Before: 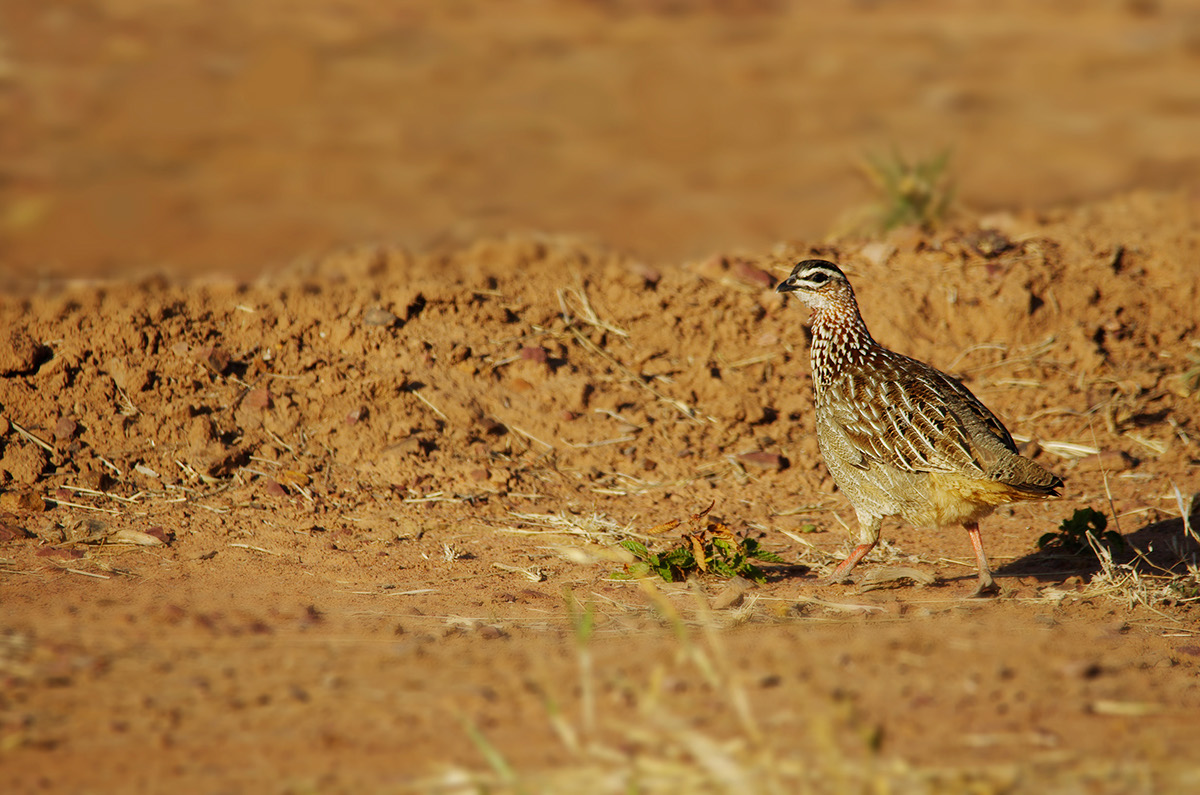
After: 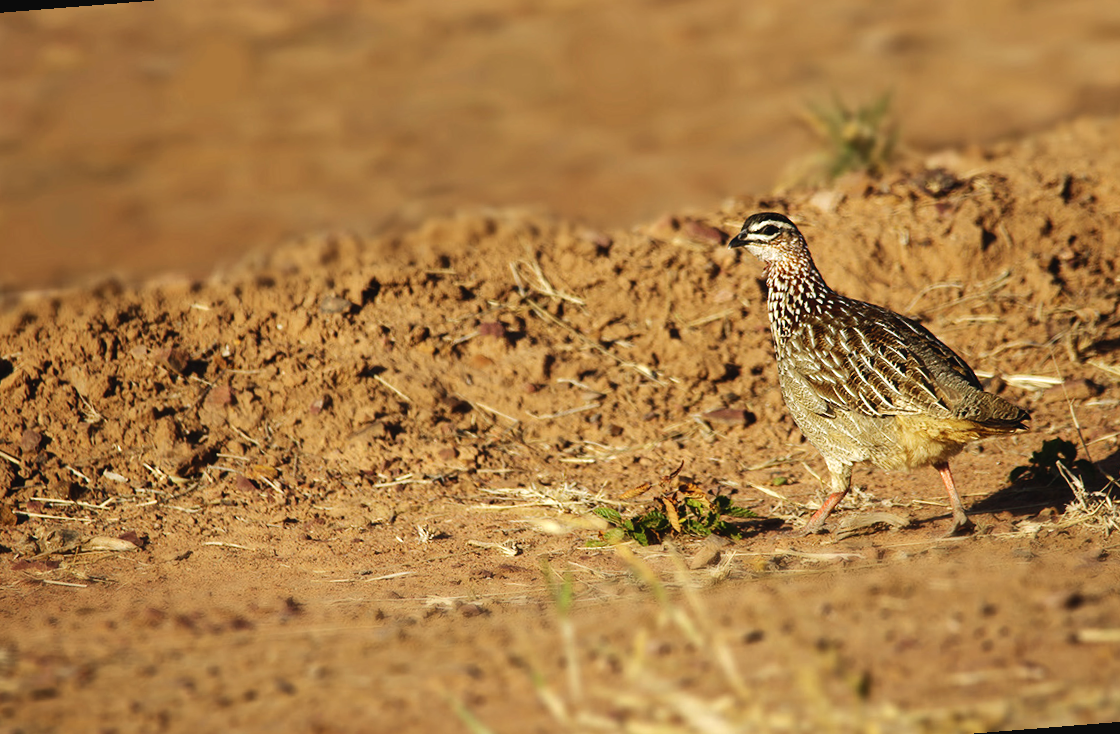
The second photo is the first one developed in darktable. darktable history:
contrast brightness saturation: contrast -0.08, brightness -0.04, saturation -0.11
rotate and perspective: rotation -4.57°, crop left 0.054, crop right 0.944, crop top 0.087, crop bottom 0.914
tone equalizer: -8 EV -0.75 EV, -7 EV -0.7 EV, -6 EV -0.6 EV, -5 EV -0.4 EV, -3 EV 0.4 EV, -2 EV 0.6 EV, -1 EV 0.7 EV, +0 EV 0.75 EV, edges refinement/feathering 500, mask exposure compensation -1.57 EV, preserve details no
